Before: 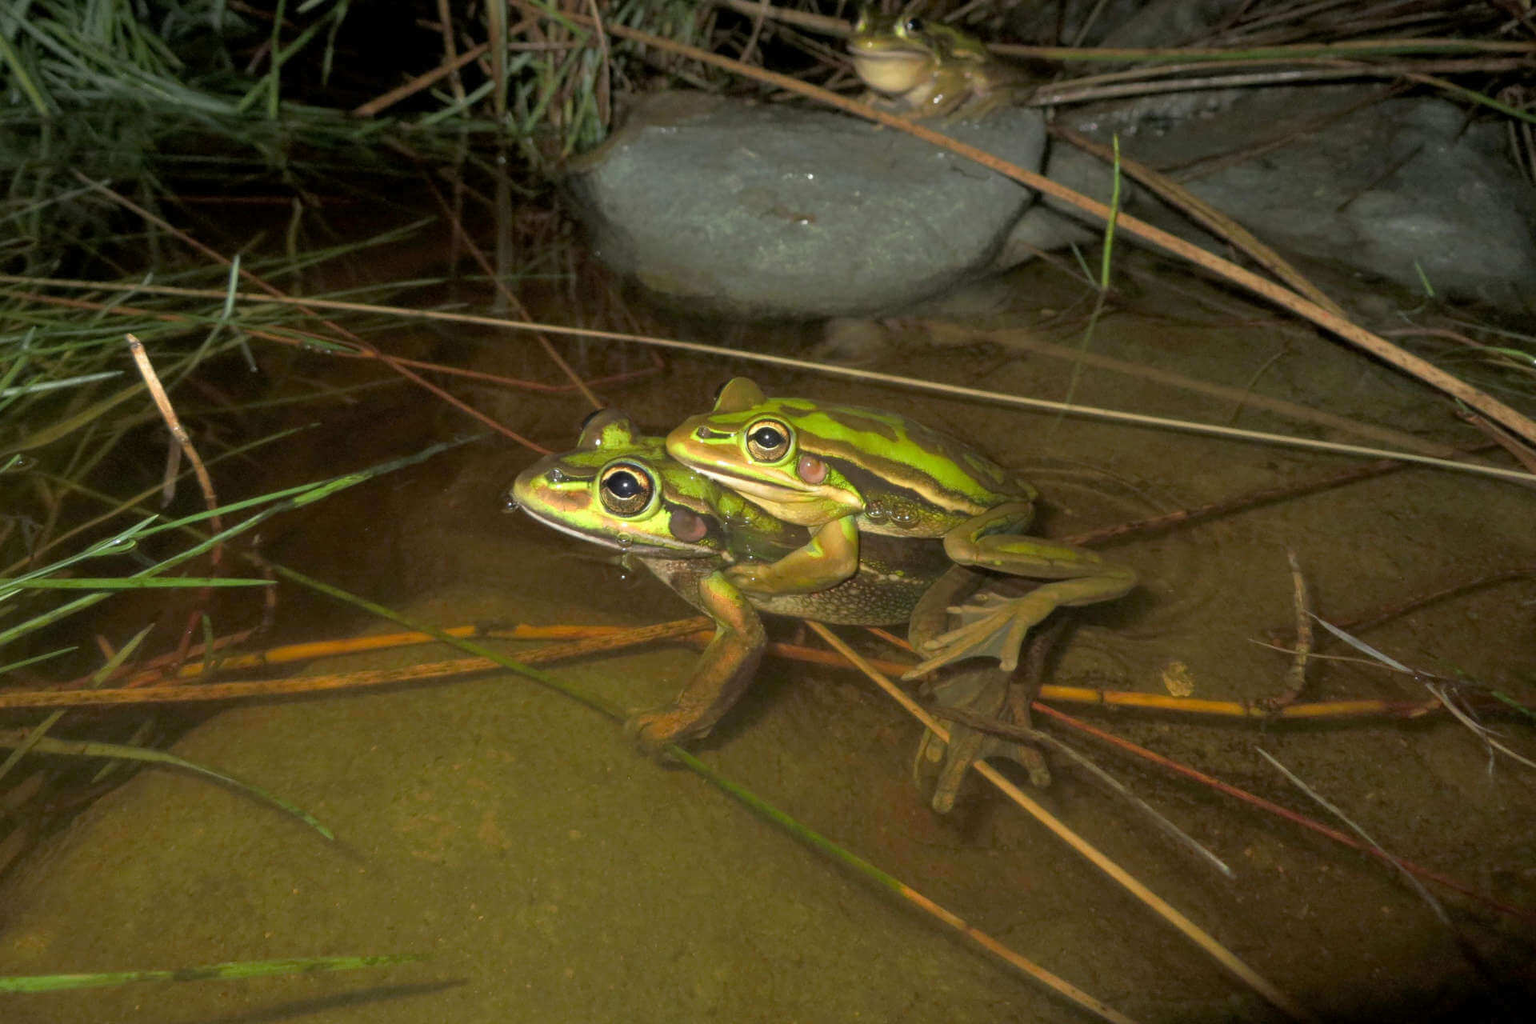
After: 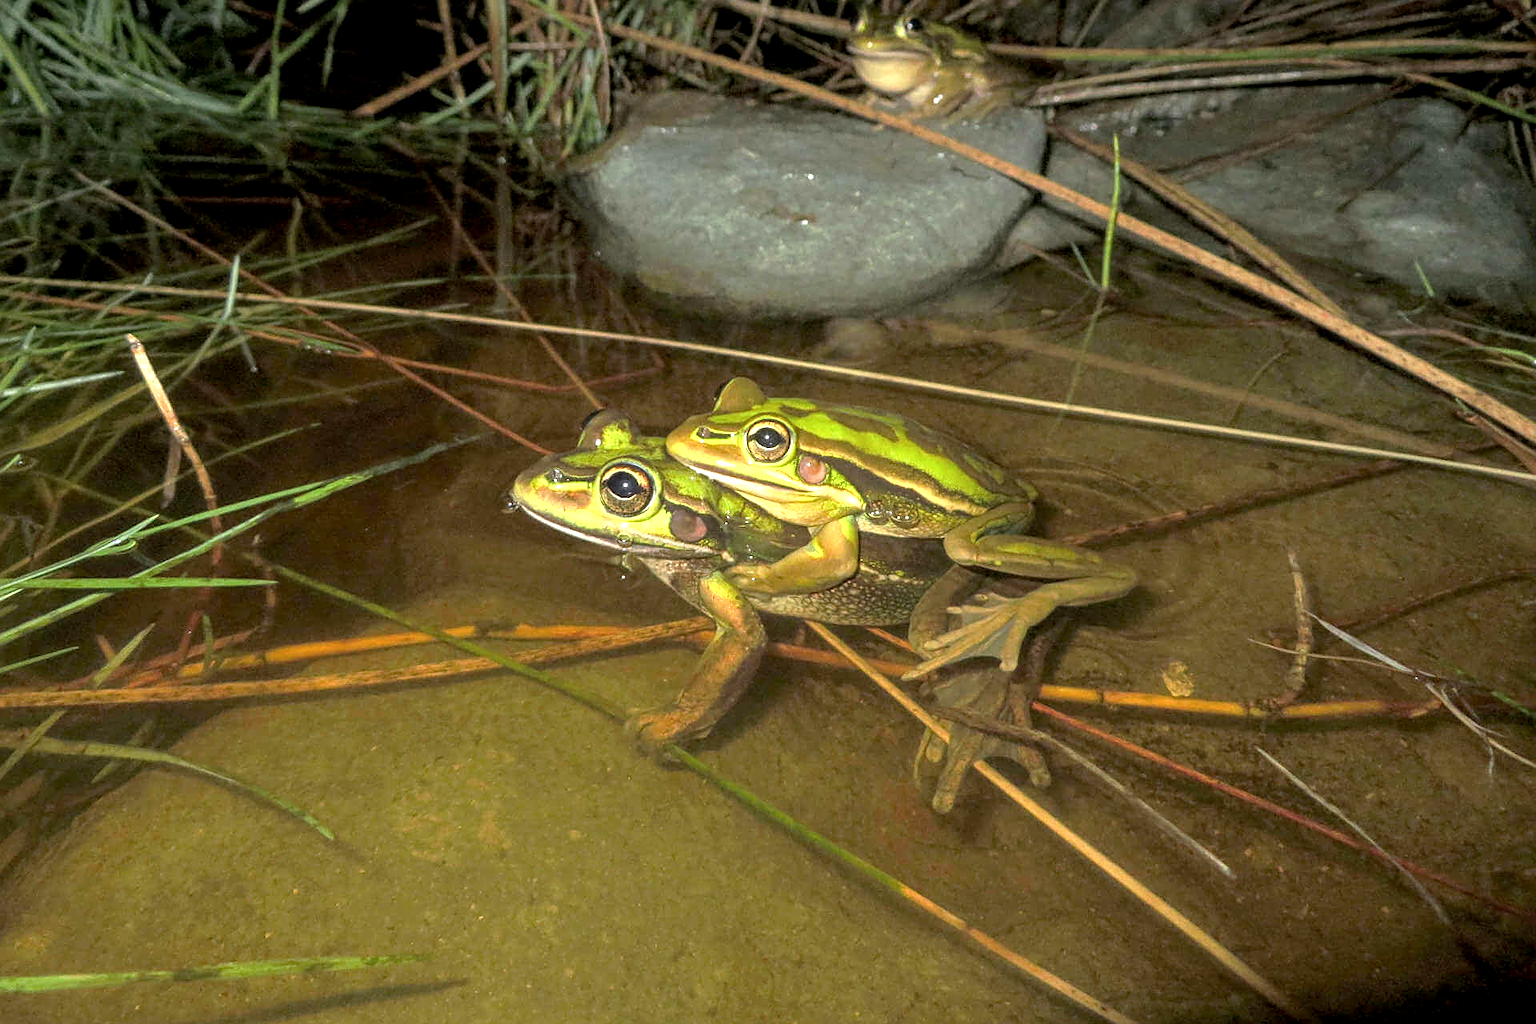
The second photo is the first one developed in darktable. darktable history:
exposure: exposure 0.785 EV, compensate highlight preservation false
local contrast: on, module defaults
sharpen: on, module defaults
